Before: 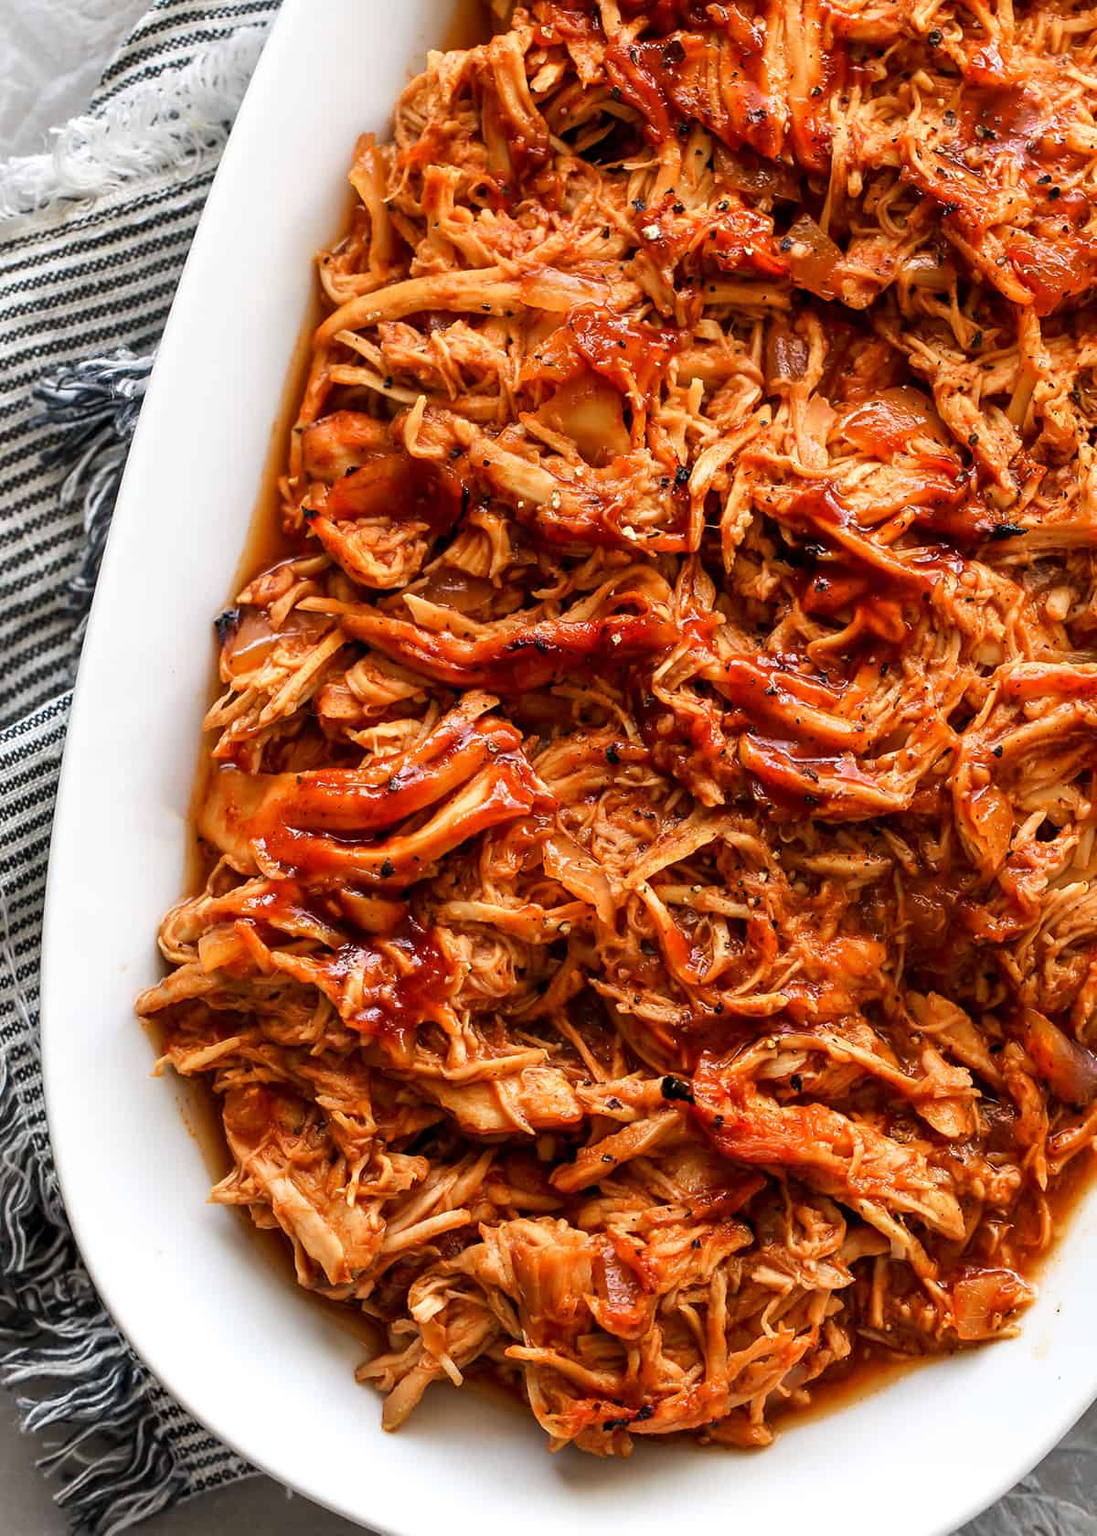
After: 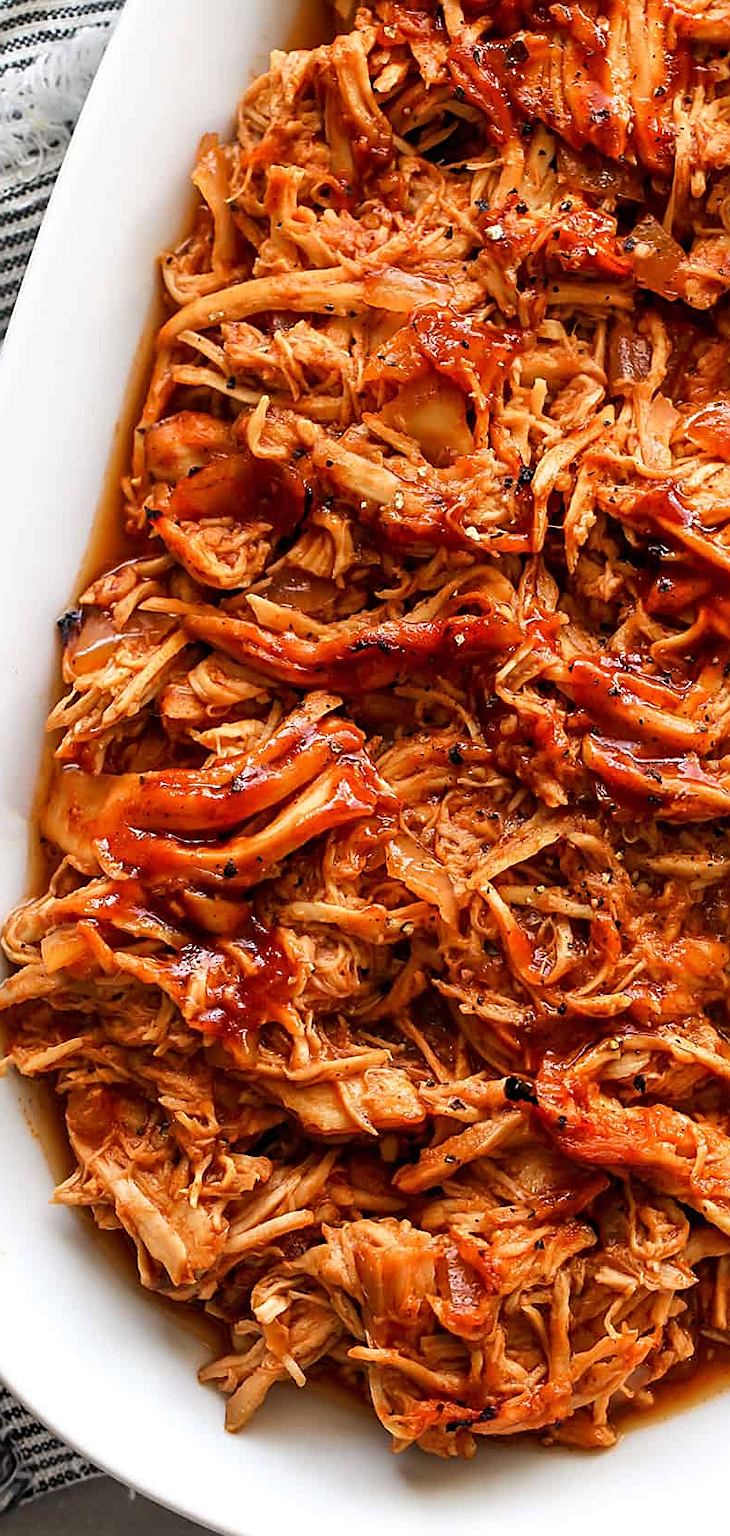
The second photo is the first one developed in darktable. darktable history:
crop and rotate: left 14.385%, right 18.948%
sharpen: on, module defaults
